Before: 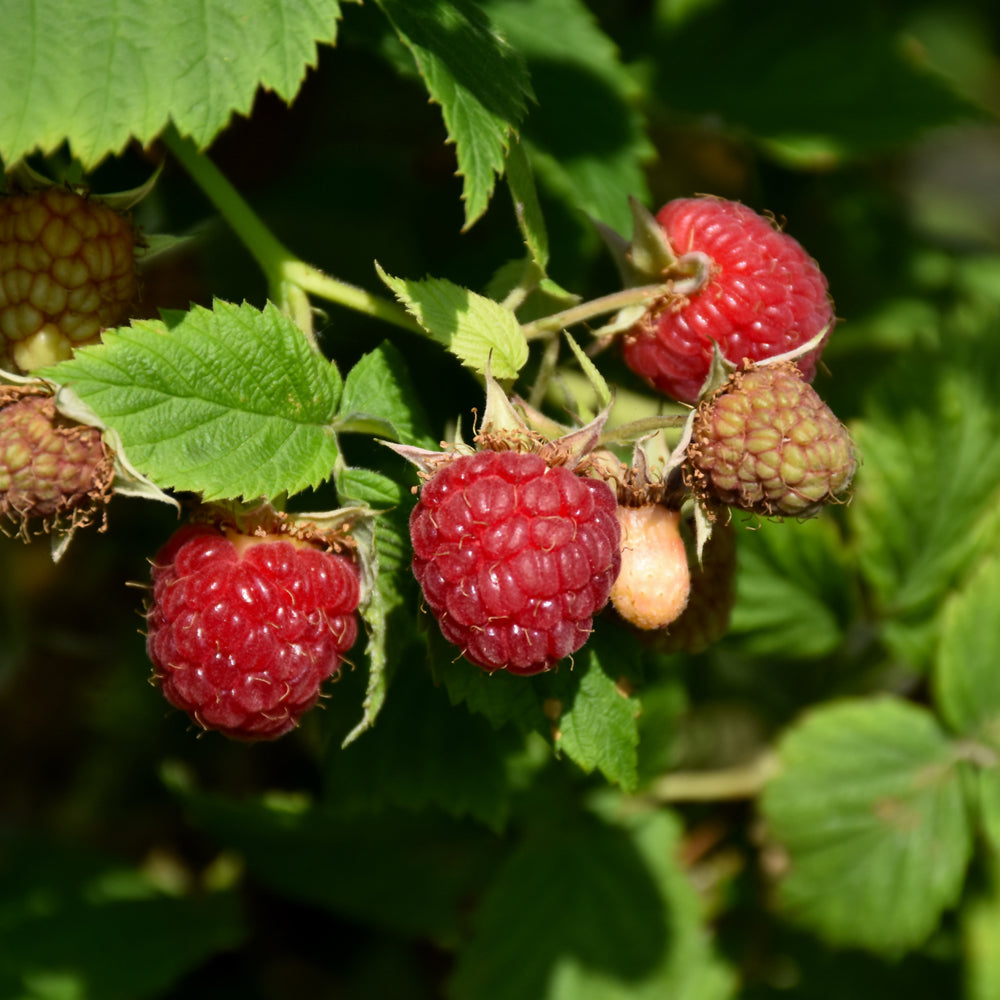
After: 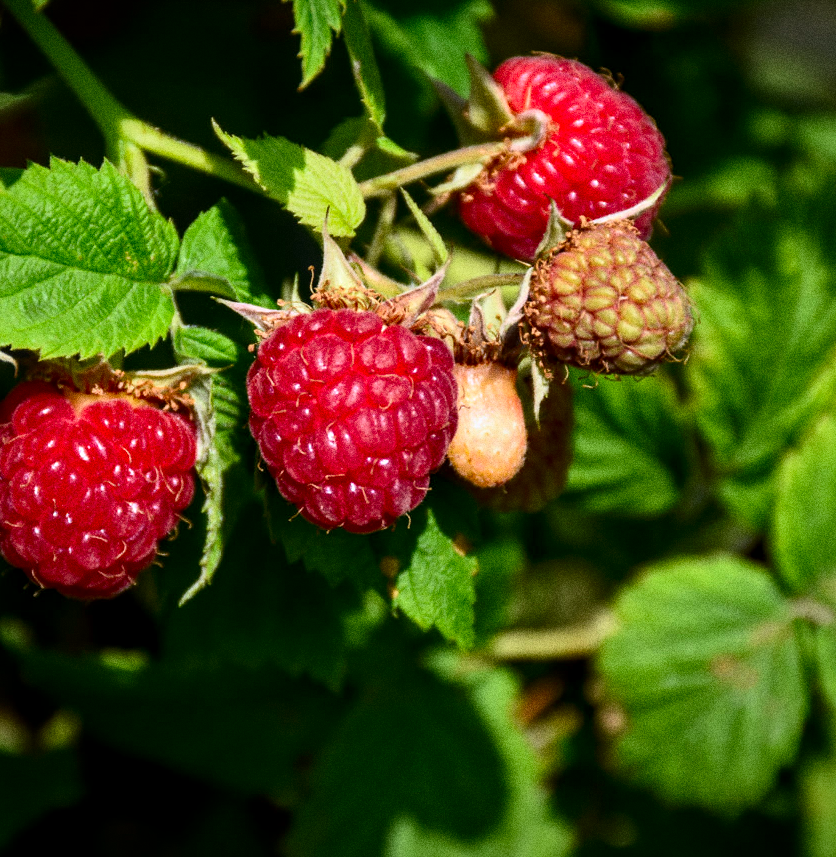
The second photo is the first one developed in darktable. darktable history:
color calibration: illuminant as shot in camera, x 0.358, y 0.373, temperature 4628.91 K
contrast brightness saturation: contrast 0.16, saturation 0.32
grain: coarseness 0.09 ISO, strength 40%
crop: left 16.315%, top 14.246%
vignetting: fall-off start 97.23%, saturation -0.024, center (-0.033, -0.042), width/height ratio 1.179, unbound false
local contrast: detail 130%
